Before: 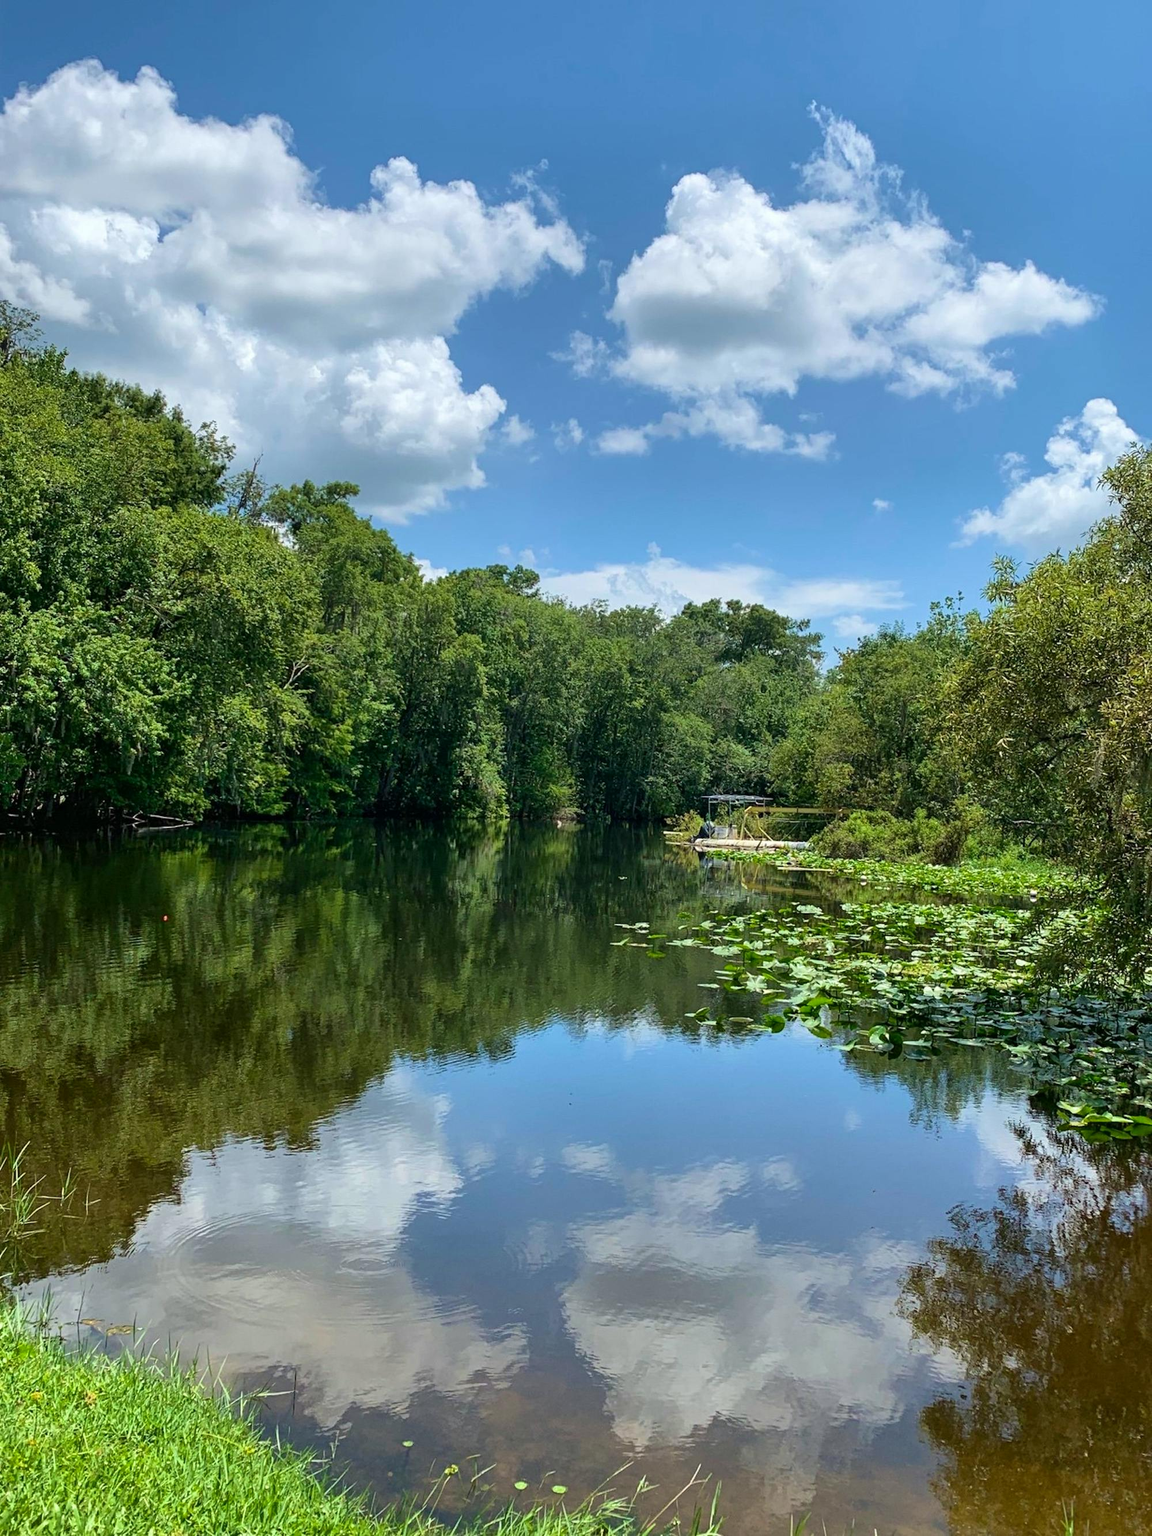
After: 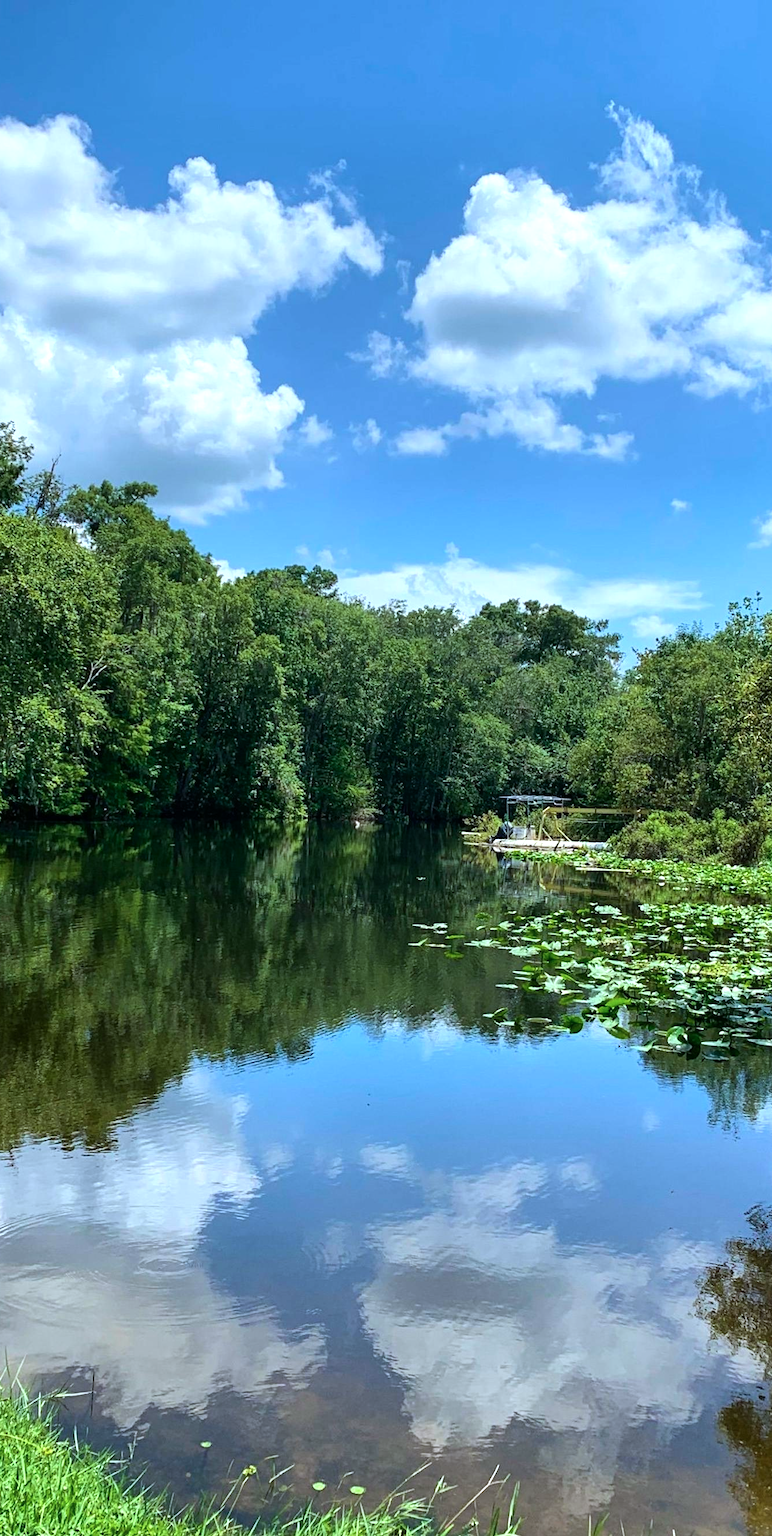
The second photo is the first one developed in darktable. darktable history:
crop and rotate: left 17.555%, right 15.39%
tone equalizer: -8 EV -0.437 EV, -7 EV -0.413 EV, -6 EV -0.299 EV, -5 EV -0.187 EV, -3 EV 0.234 EV, -2 EV 0.337 EV, -1 EV 0.408 EV, +0 EV 0.428 EV, edges refinement/feathering 500, mask exposure compensation -1.57 EV, preserve details no
color calibration: x 0.37, y 0.382, temperature 4305.09 K
